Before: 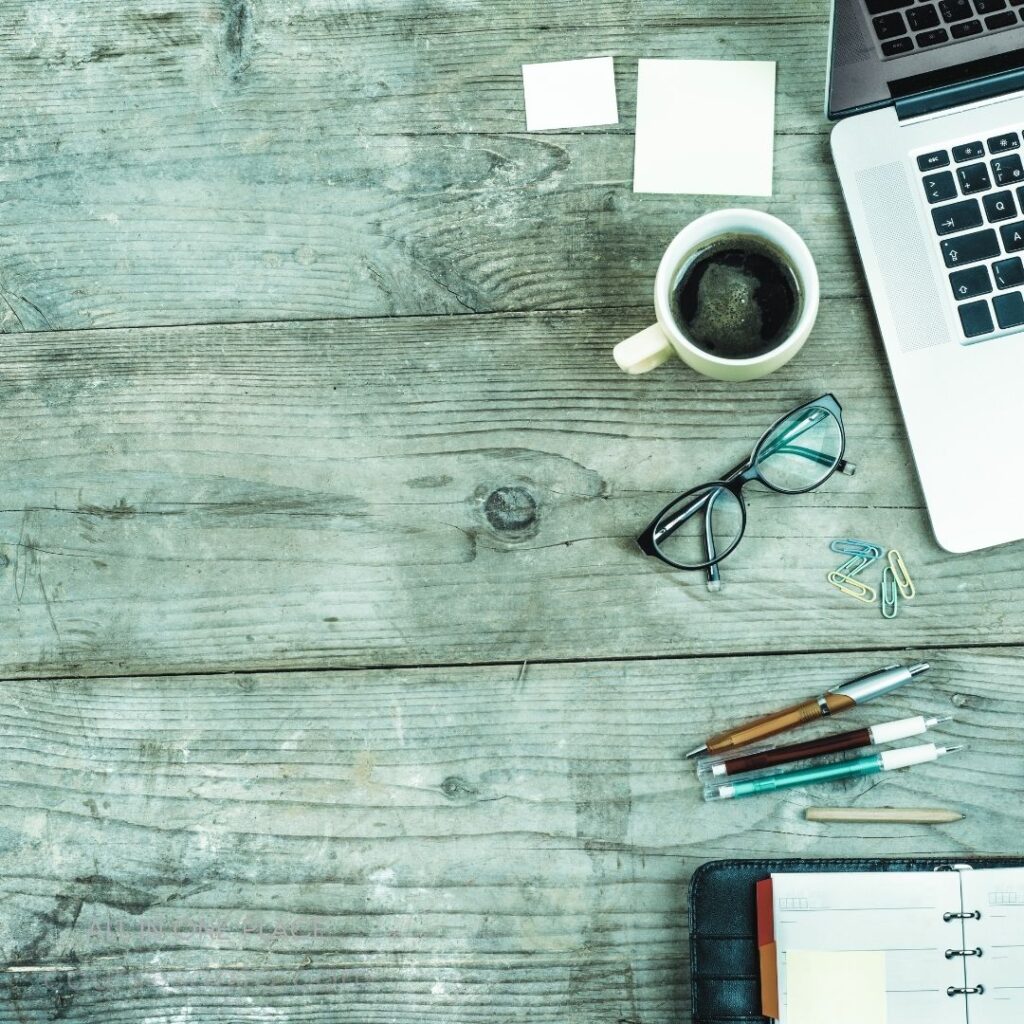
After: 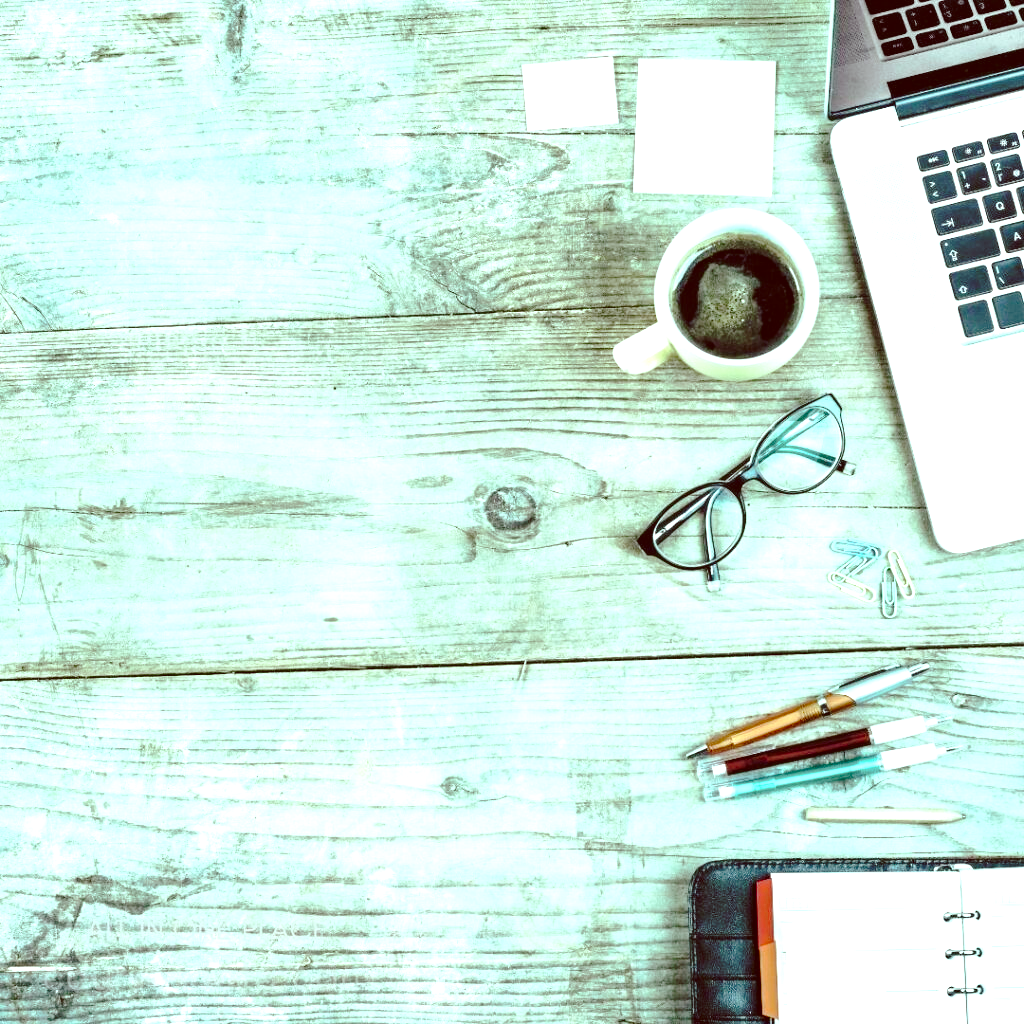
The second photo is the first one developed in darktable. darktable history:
shadows and highlights: shadows 4.1, highlights -17.6, soften with gaussian
exposure: black level correction 0, exposure 1.2 EV, compensate exposure bias true, compensate highlight preservation false
tone curve: curves: ch0 [(0, 0) (0.003, 0.026) (0.011, 0.025) (0.025, 0.022) (0.044, 0.022) (0.069, 0.028) (0.1, 0.041) (0.136, 0.062) (0.177, 0.103) (0.224, 0.167) (0.277, 0.242) (0.335, 0.343) (0.399, 0.452) (0.468, 0.539) (0.543, 0.614) (0.623, 0.683) (0.709, 0.749) (0.801, 0.827) (0.898, 0.918) (1, 1)], preserve colors none
color correction: highlights a* -7.23, highlights b* -0.161, shadows a* 20.08, shadows b* 11.73
